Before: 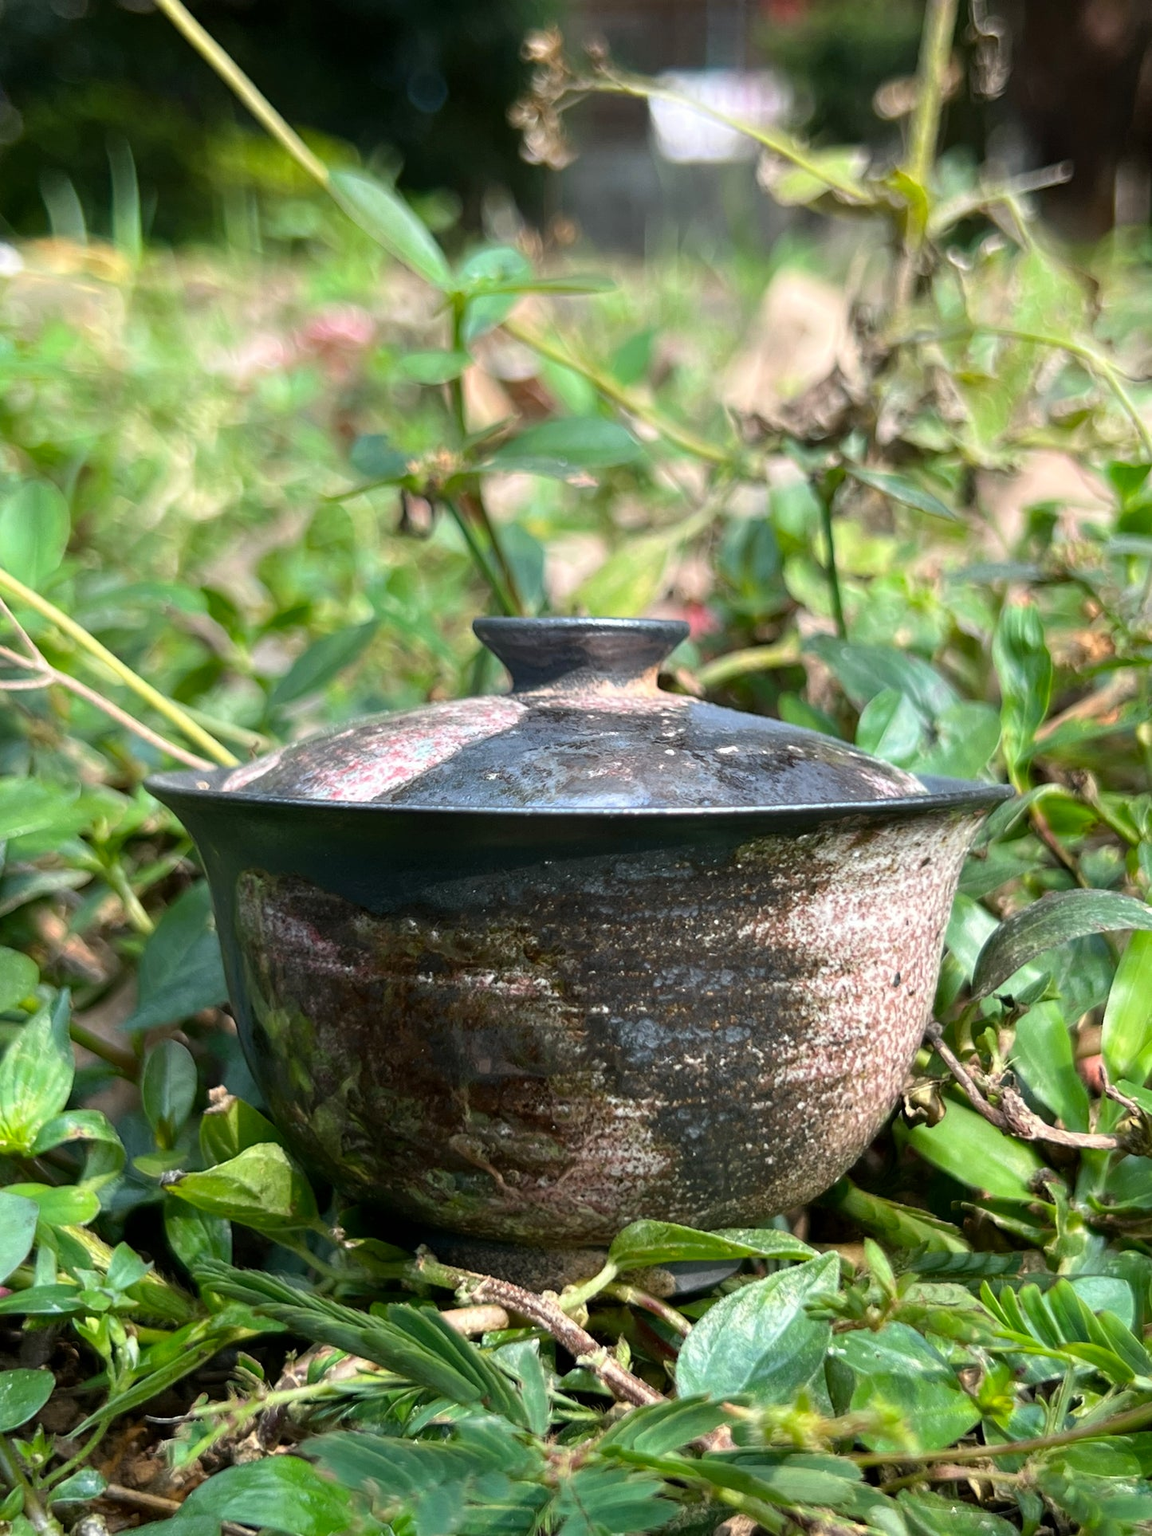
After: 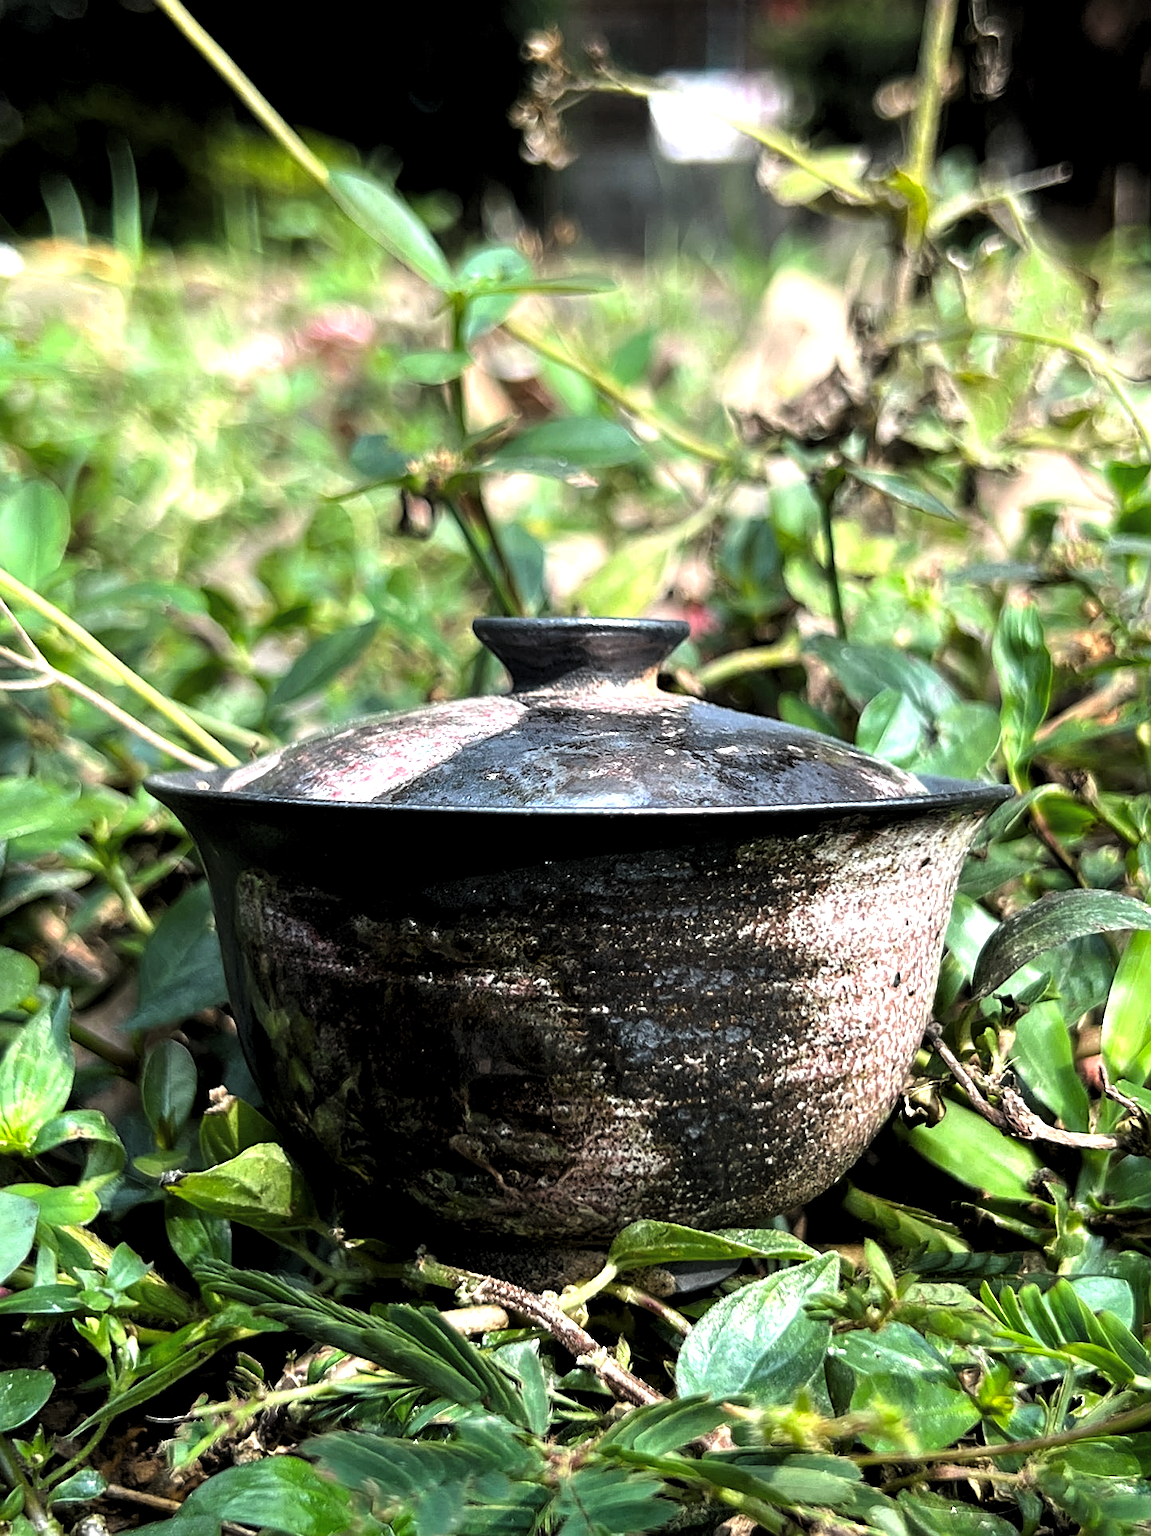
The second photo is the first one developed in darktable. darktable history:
sharpen: on, module defaults
levels: levels [0.129, 0.519, 0.867]
